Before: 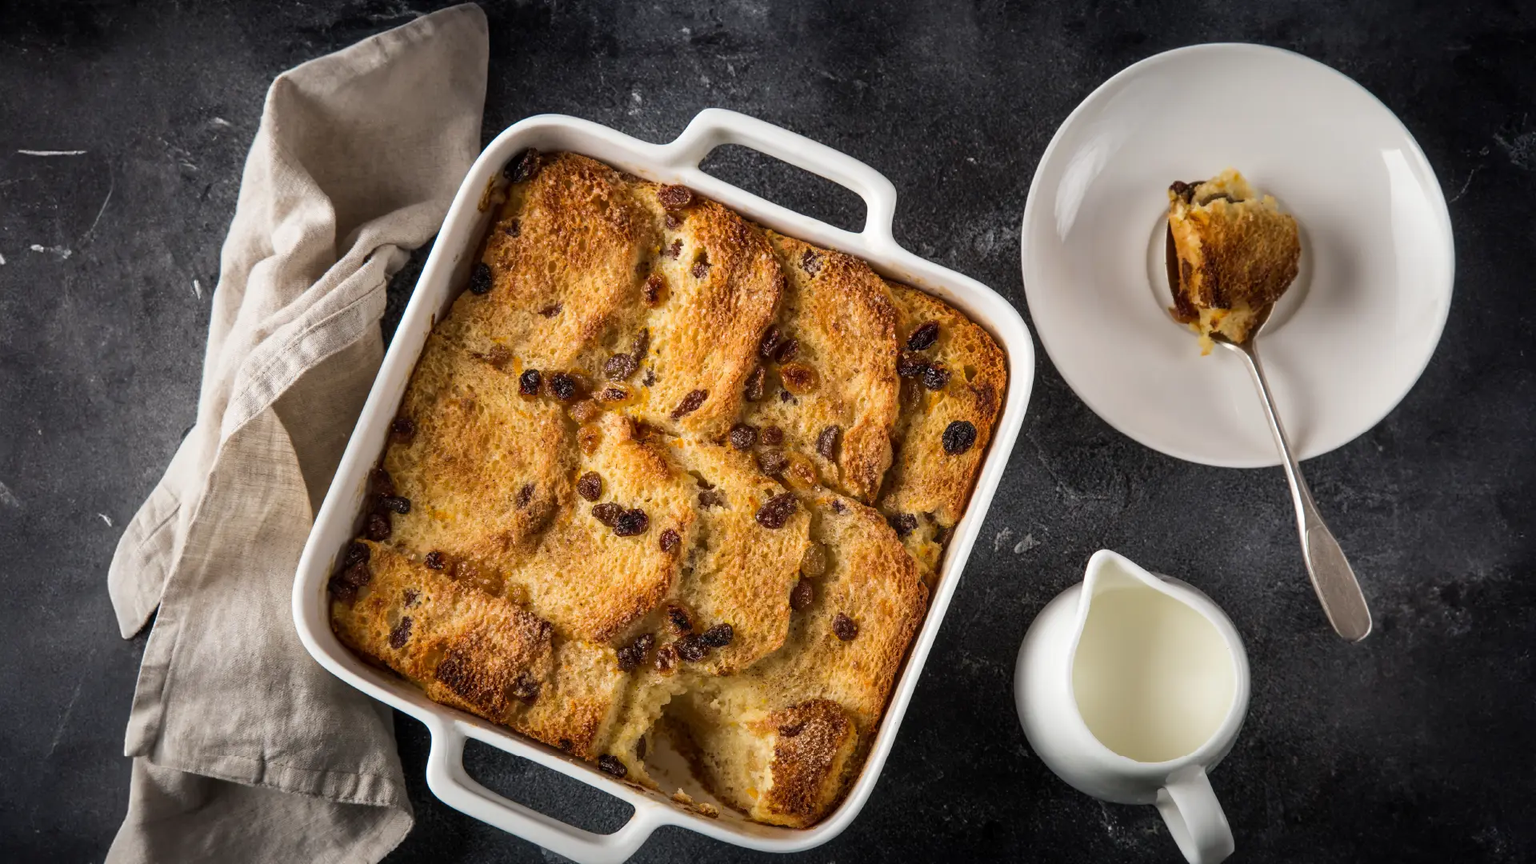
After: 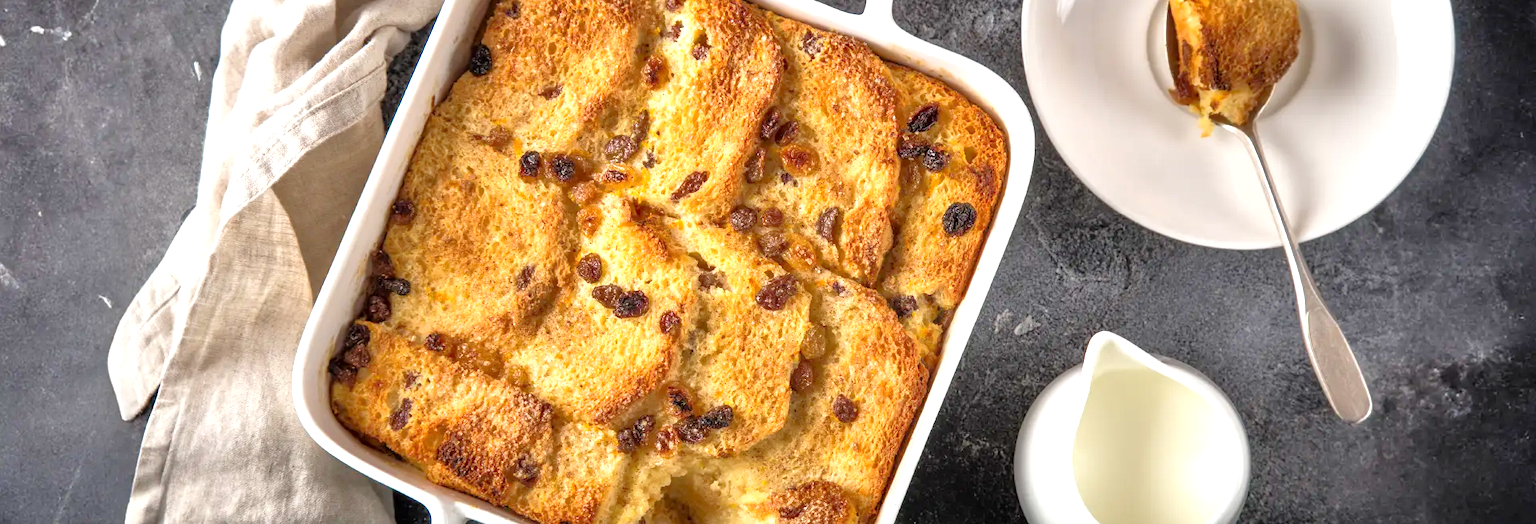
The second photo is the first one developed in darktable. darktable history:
exposure: exposure 0.74 EV, compensate highlight preservation false
crop and rotate: top 25.357%, bottom 13.942%
tone equalizer: -7 EV 0.15 EV, -6 EV 0.6 EV, -5 EV 1.15 EV, -4 EV 1.33 EV, -3 EV 1.15 EV, -2 EV 0.6 EV, -1 EV 0.15 EV, mask exposure compensation -0.5 EV
